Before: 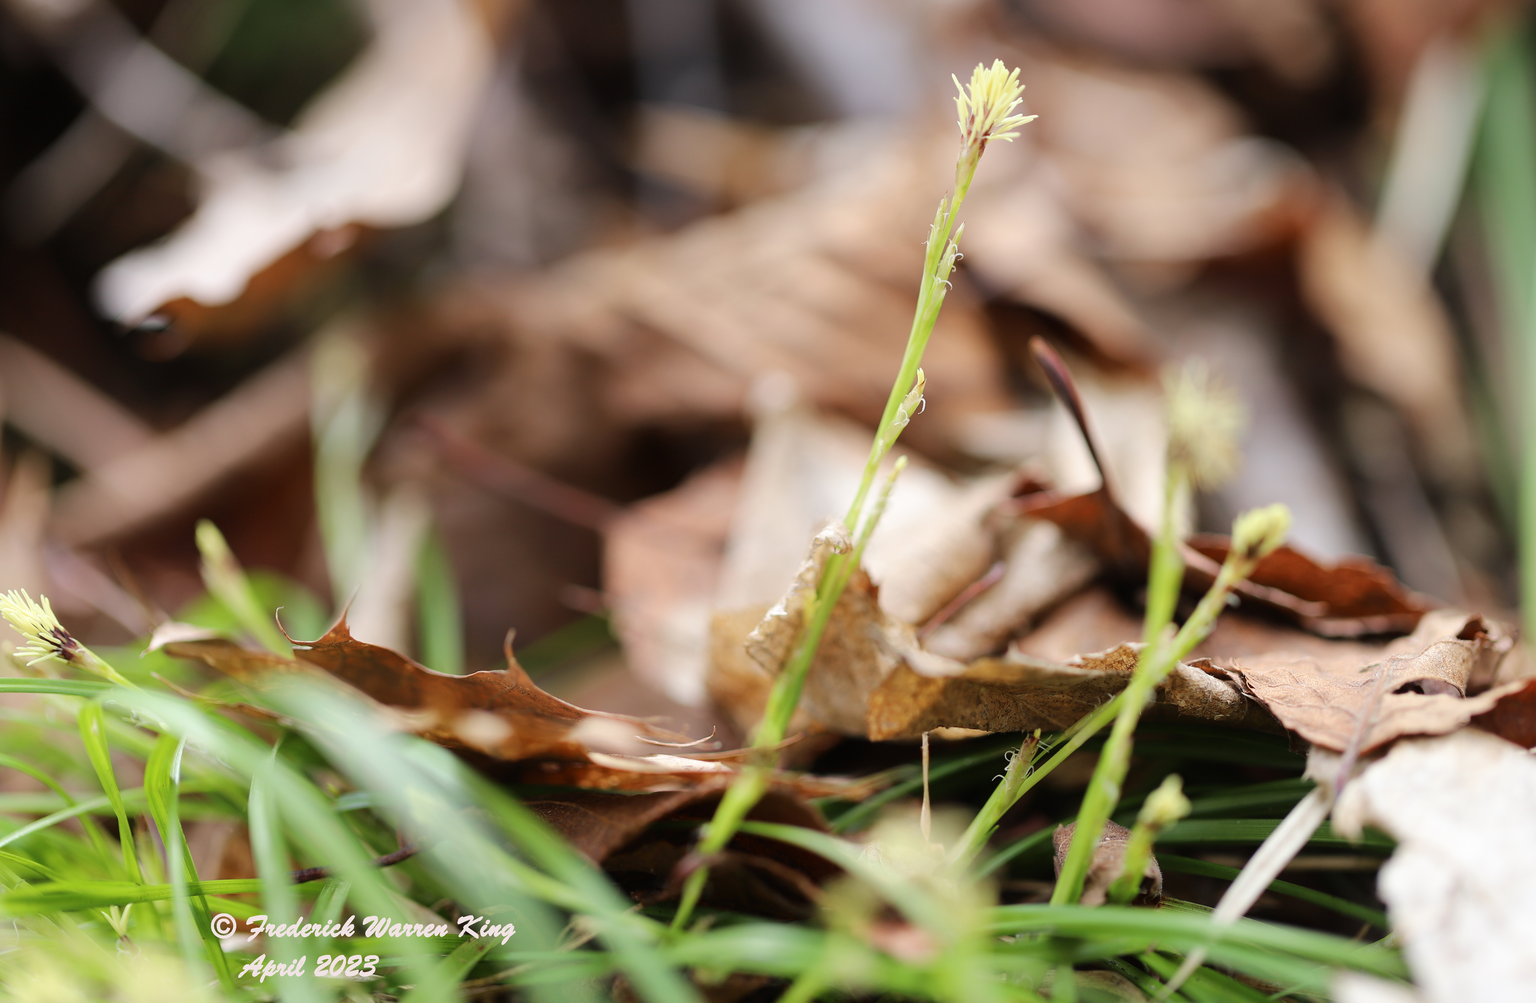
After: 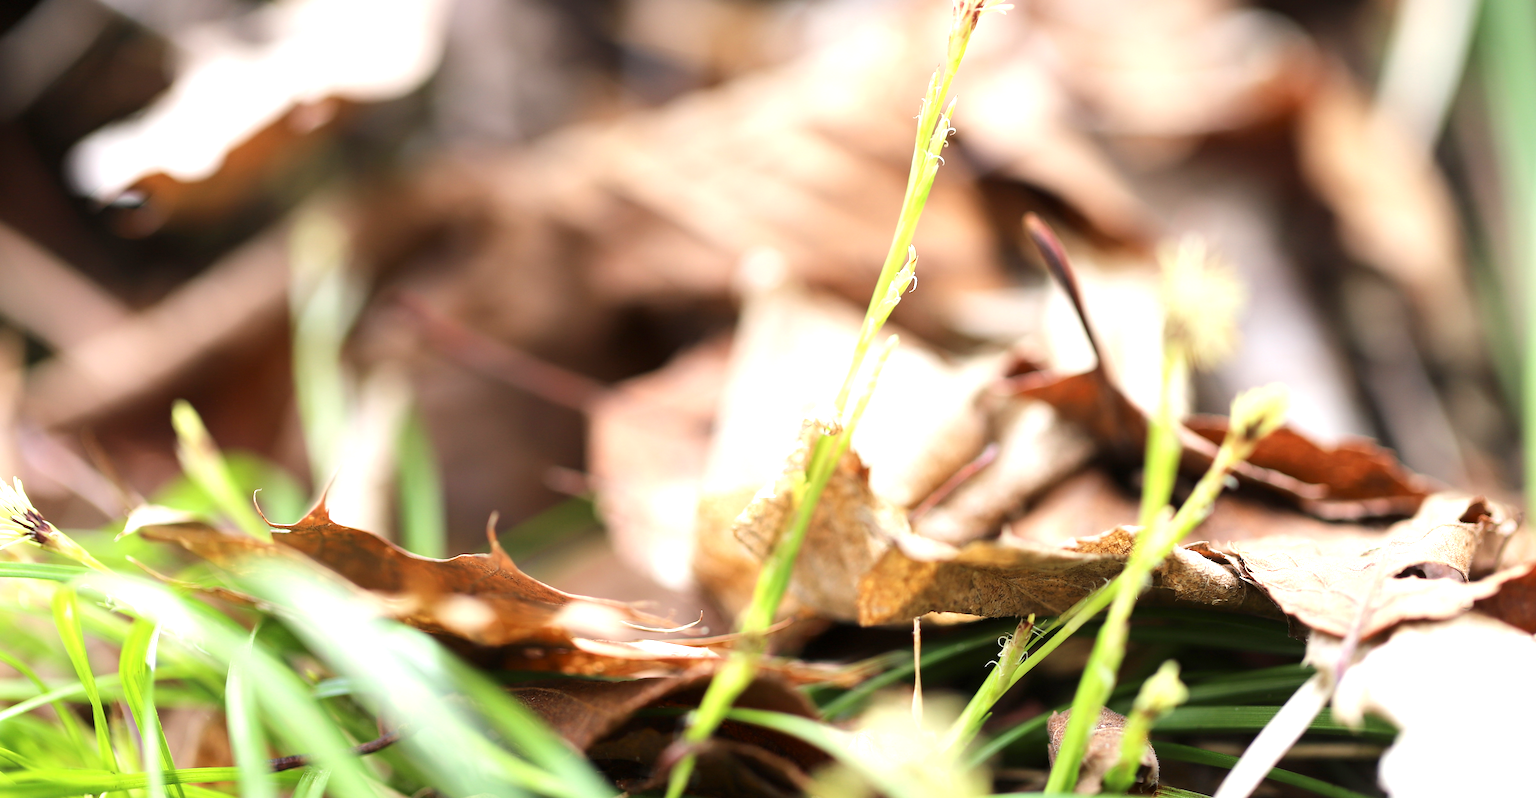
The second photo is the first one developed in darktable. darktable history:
exposure: black level correction 0.001, exposure 0.955 EV, compensate exposure bias true, compensate highlight preservation false
crop and rotate: left 1.814%, top 12.818%, right 0.25%, bottom 9.225%
